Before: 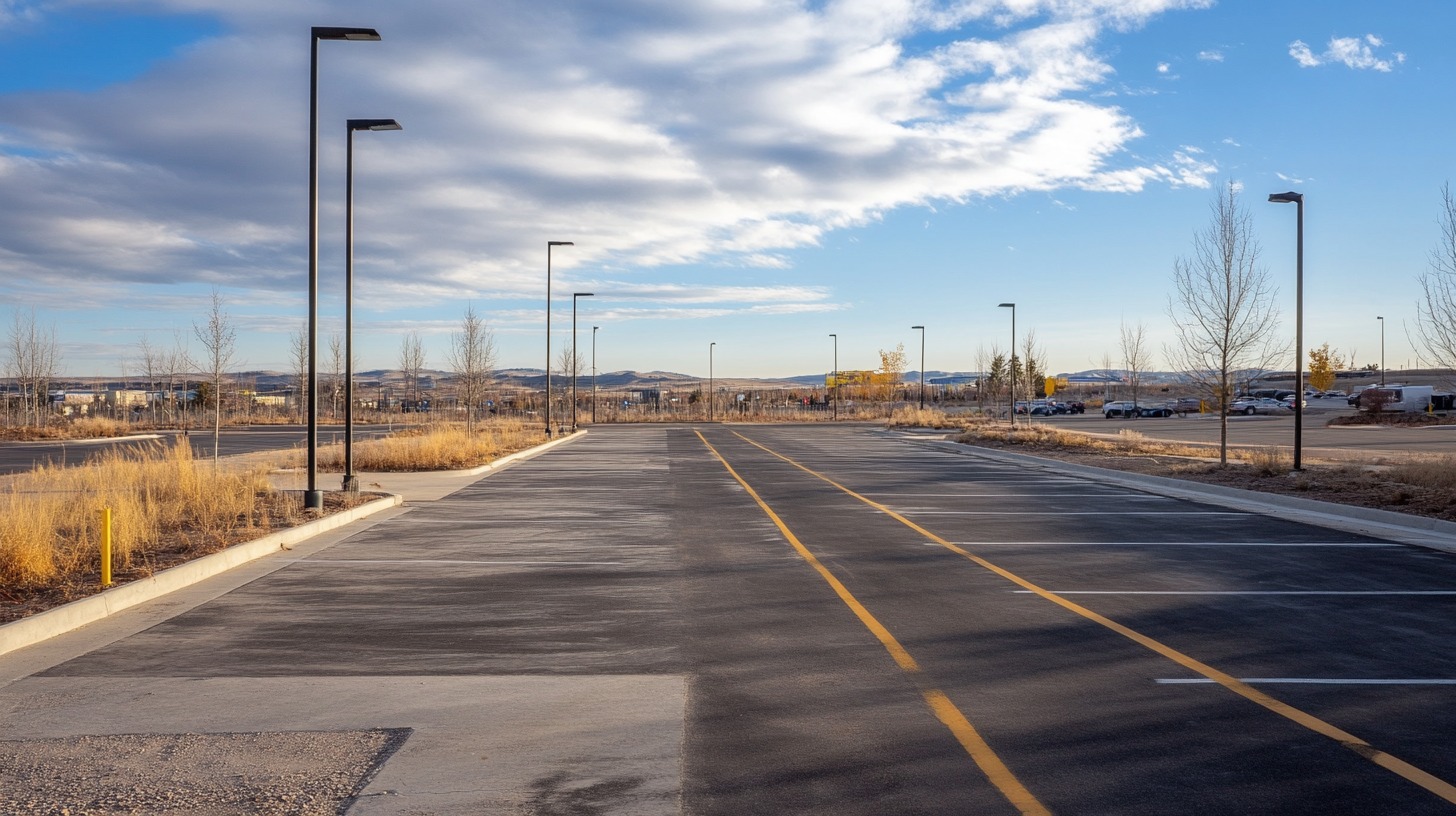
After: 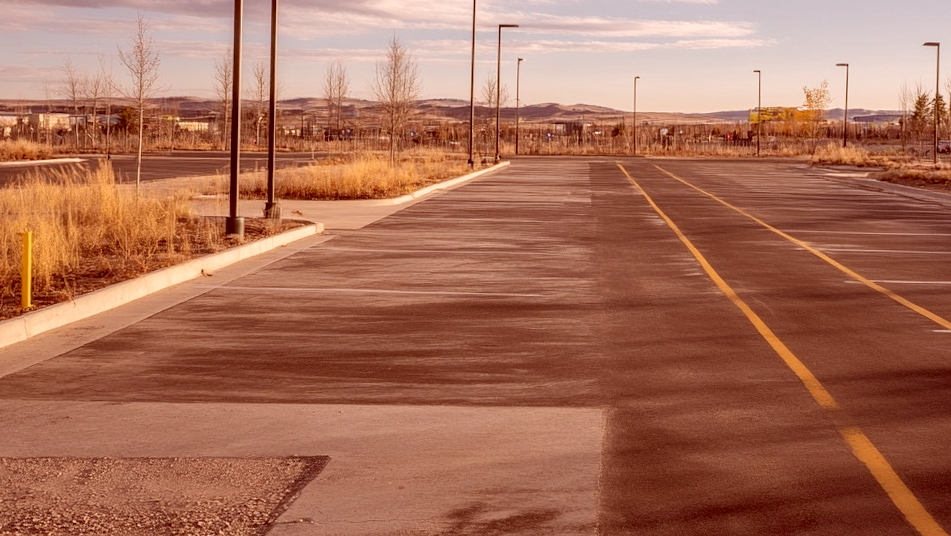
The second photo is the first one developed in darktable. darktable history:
exposure: exposure 0 EV, compensate exposure bias true, compensate highlight preservation false
crop and rotate: angle -1.03°, left 3.883%, top 32.115%, right 28.679%
color correction: highlights a* 9.2, highlights b* 8.7, shadows a* 39.58, shadows b* 39.82, saturation 0.814
tone equalizer: on, module defaults
